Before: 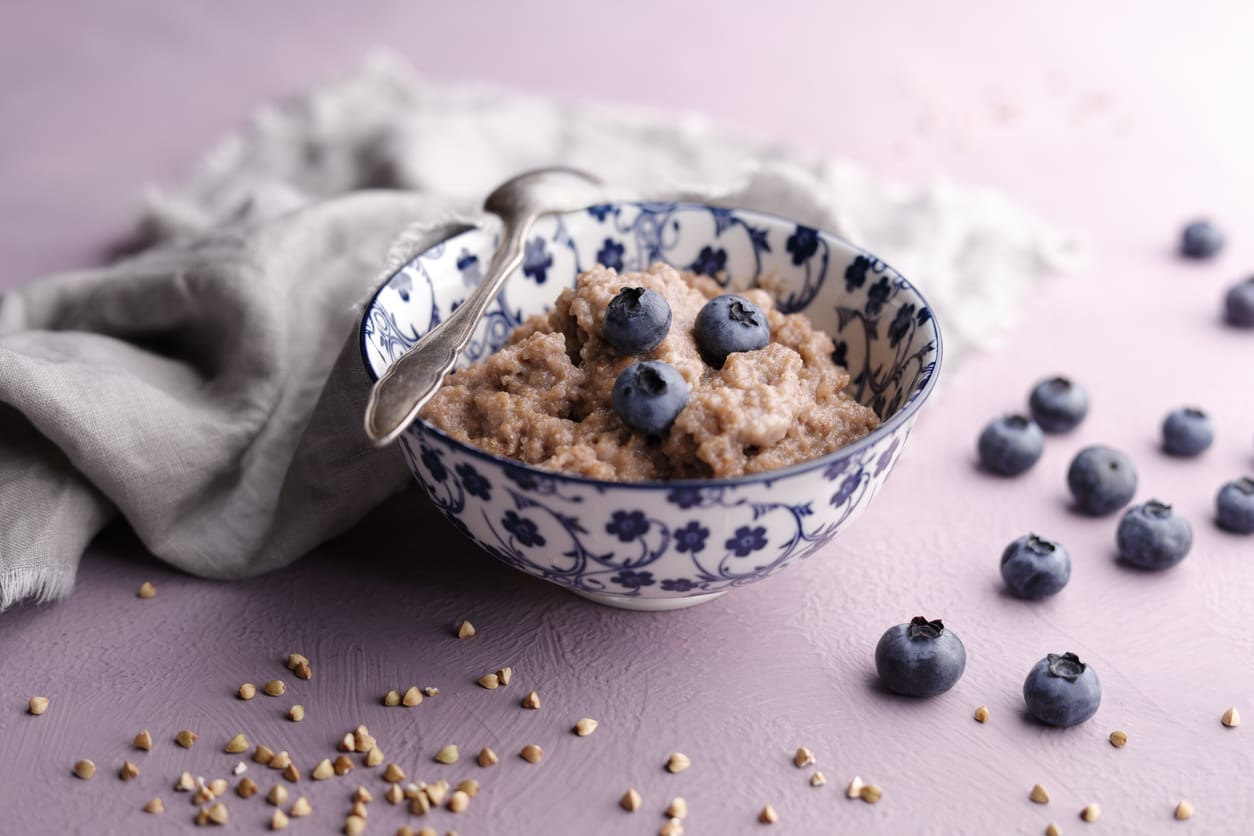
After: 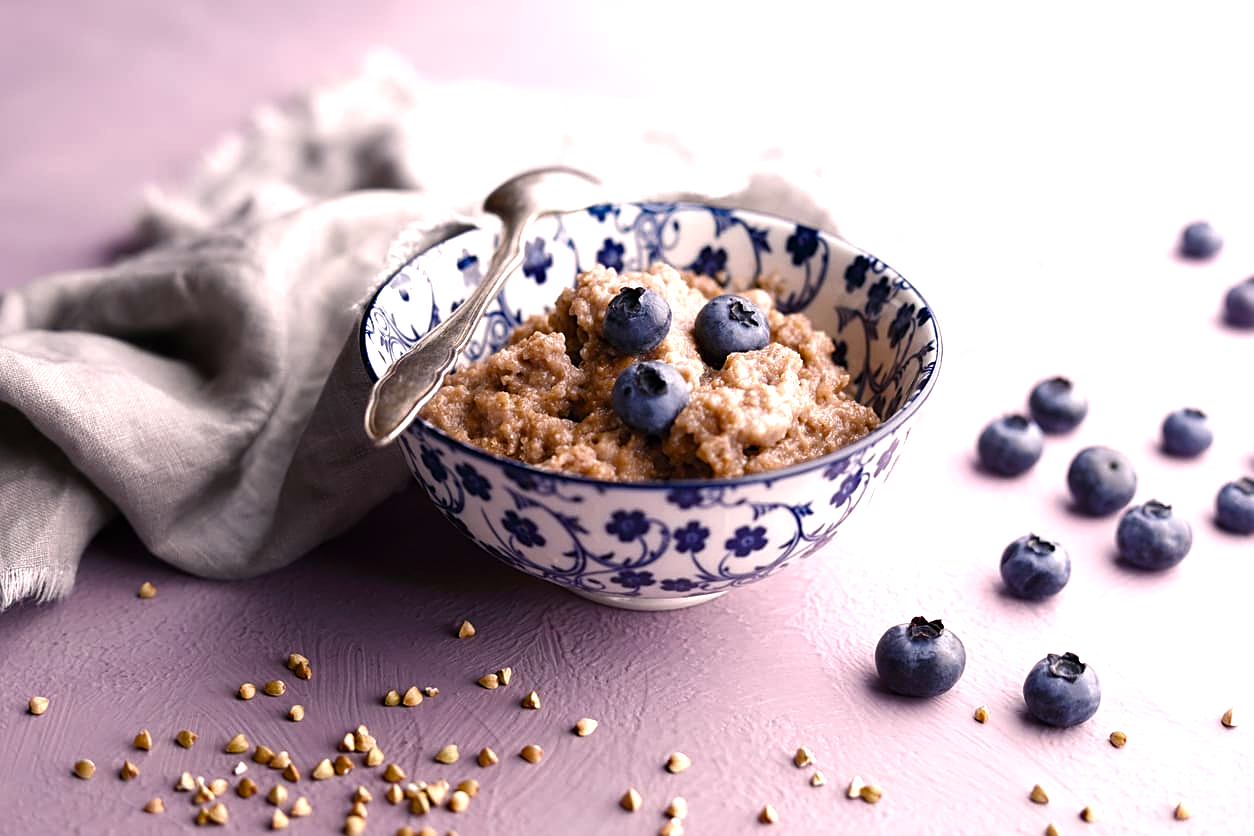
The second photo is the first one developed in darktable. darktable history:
sharpen: on, module defaults
color balance rgb: highlights gain › chroma 2.012%, highlights gain › hue 44.67°, linear chroma grading › shadows 31.617%, linear chroma grading › global chroma -2.087%, linear chroma grading › mid-tones 3.795%, perceptual saturation grading › global saturation 20%, perceptual saturation grading › highlights -25.479%, perceptual saturation grading › shadows 25.659%, perceptual brilliance grading › global brilliance 21.309%, perceptual brilliance grading › shadows -34.686%, global vibrance 9.514%
